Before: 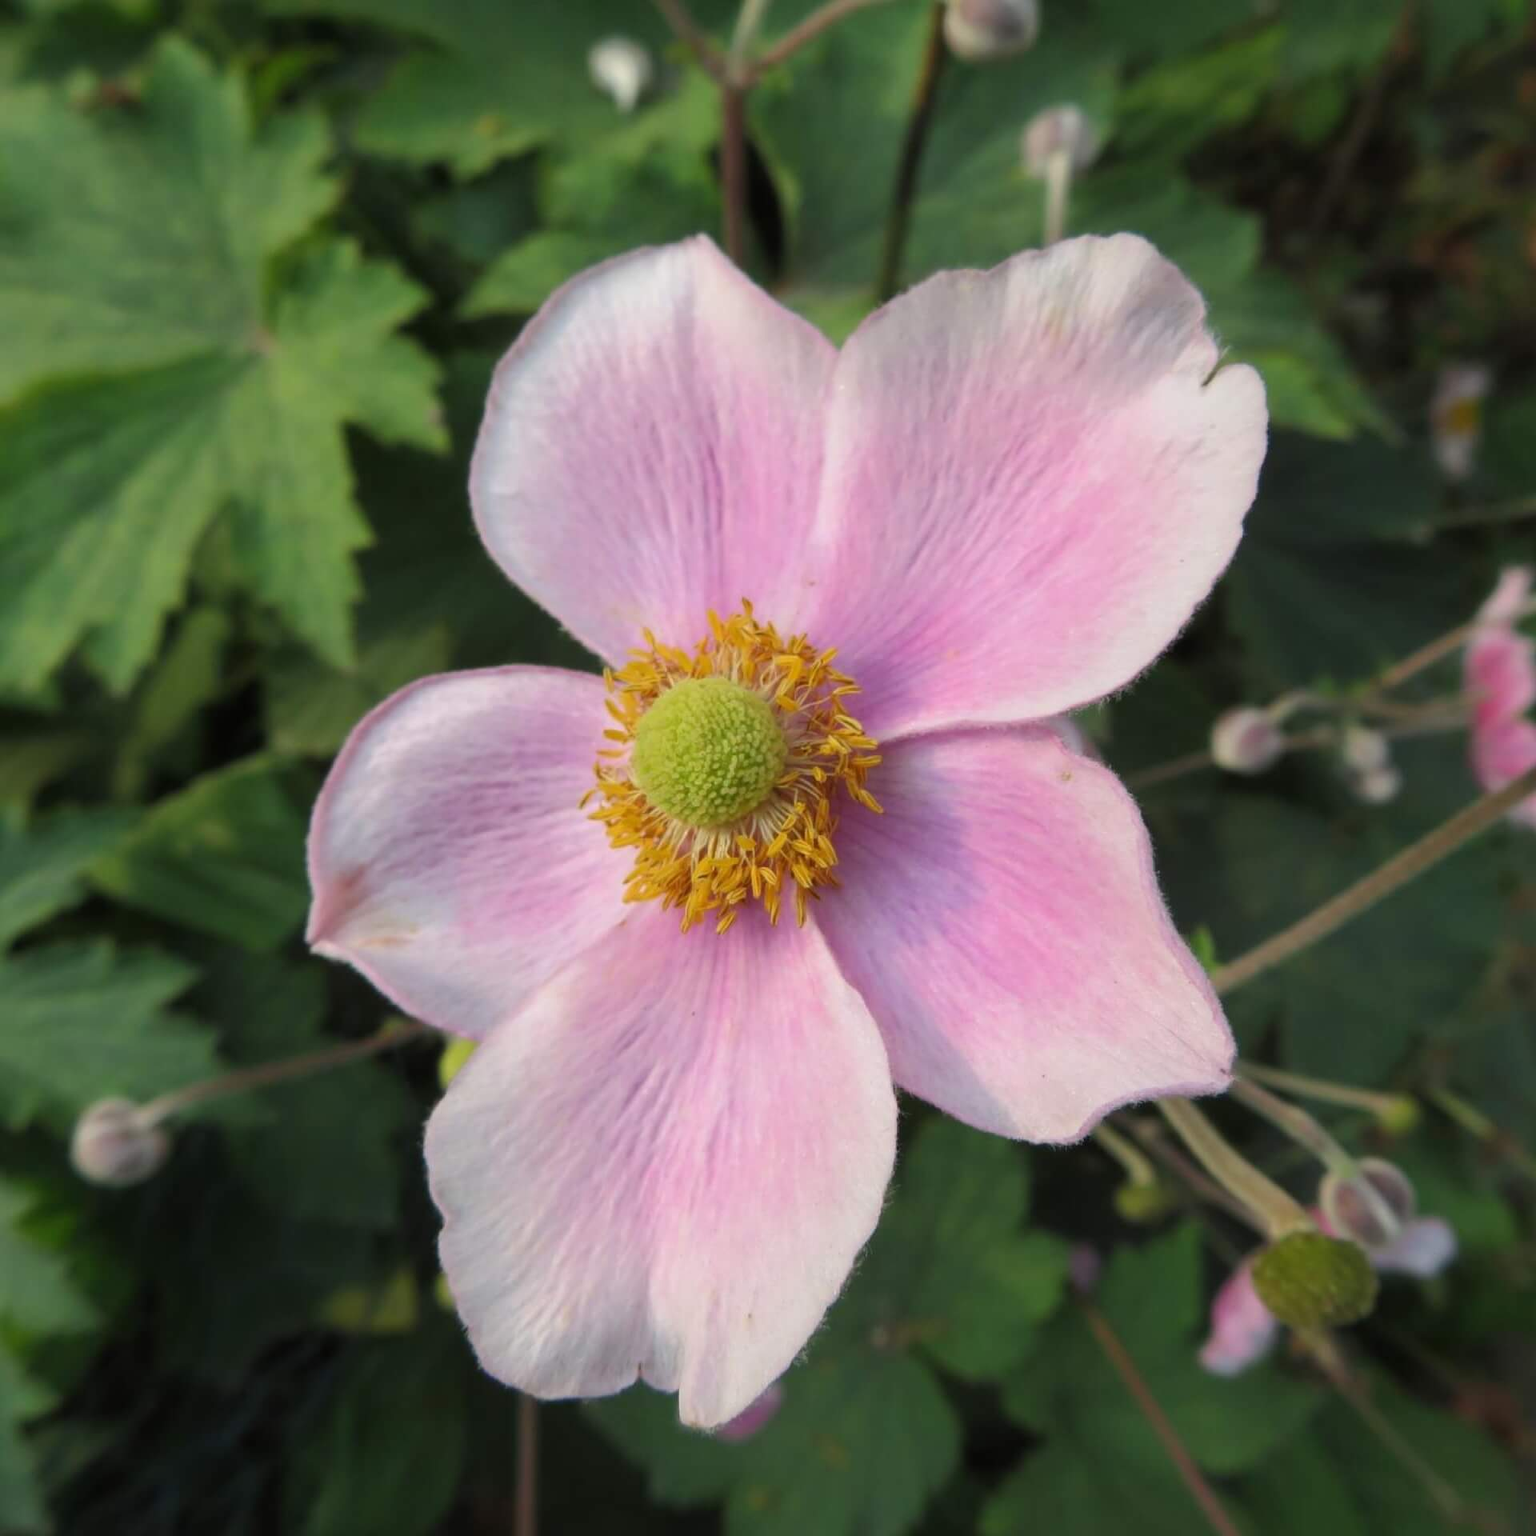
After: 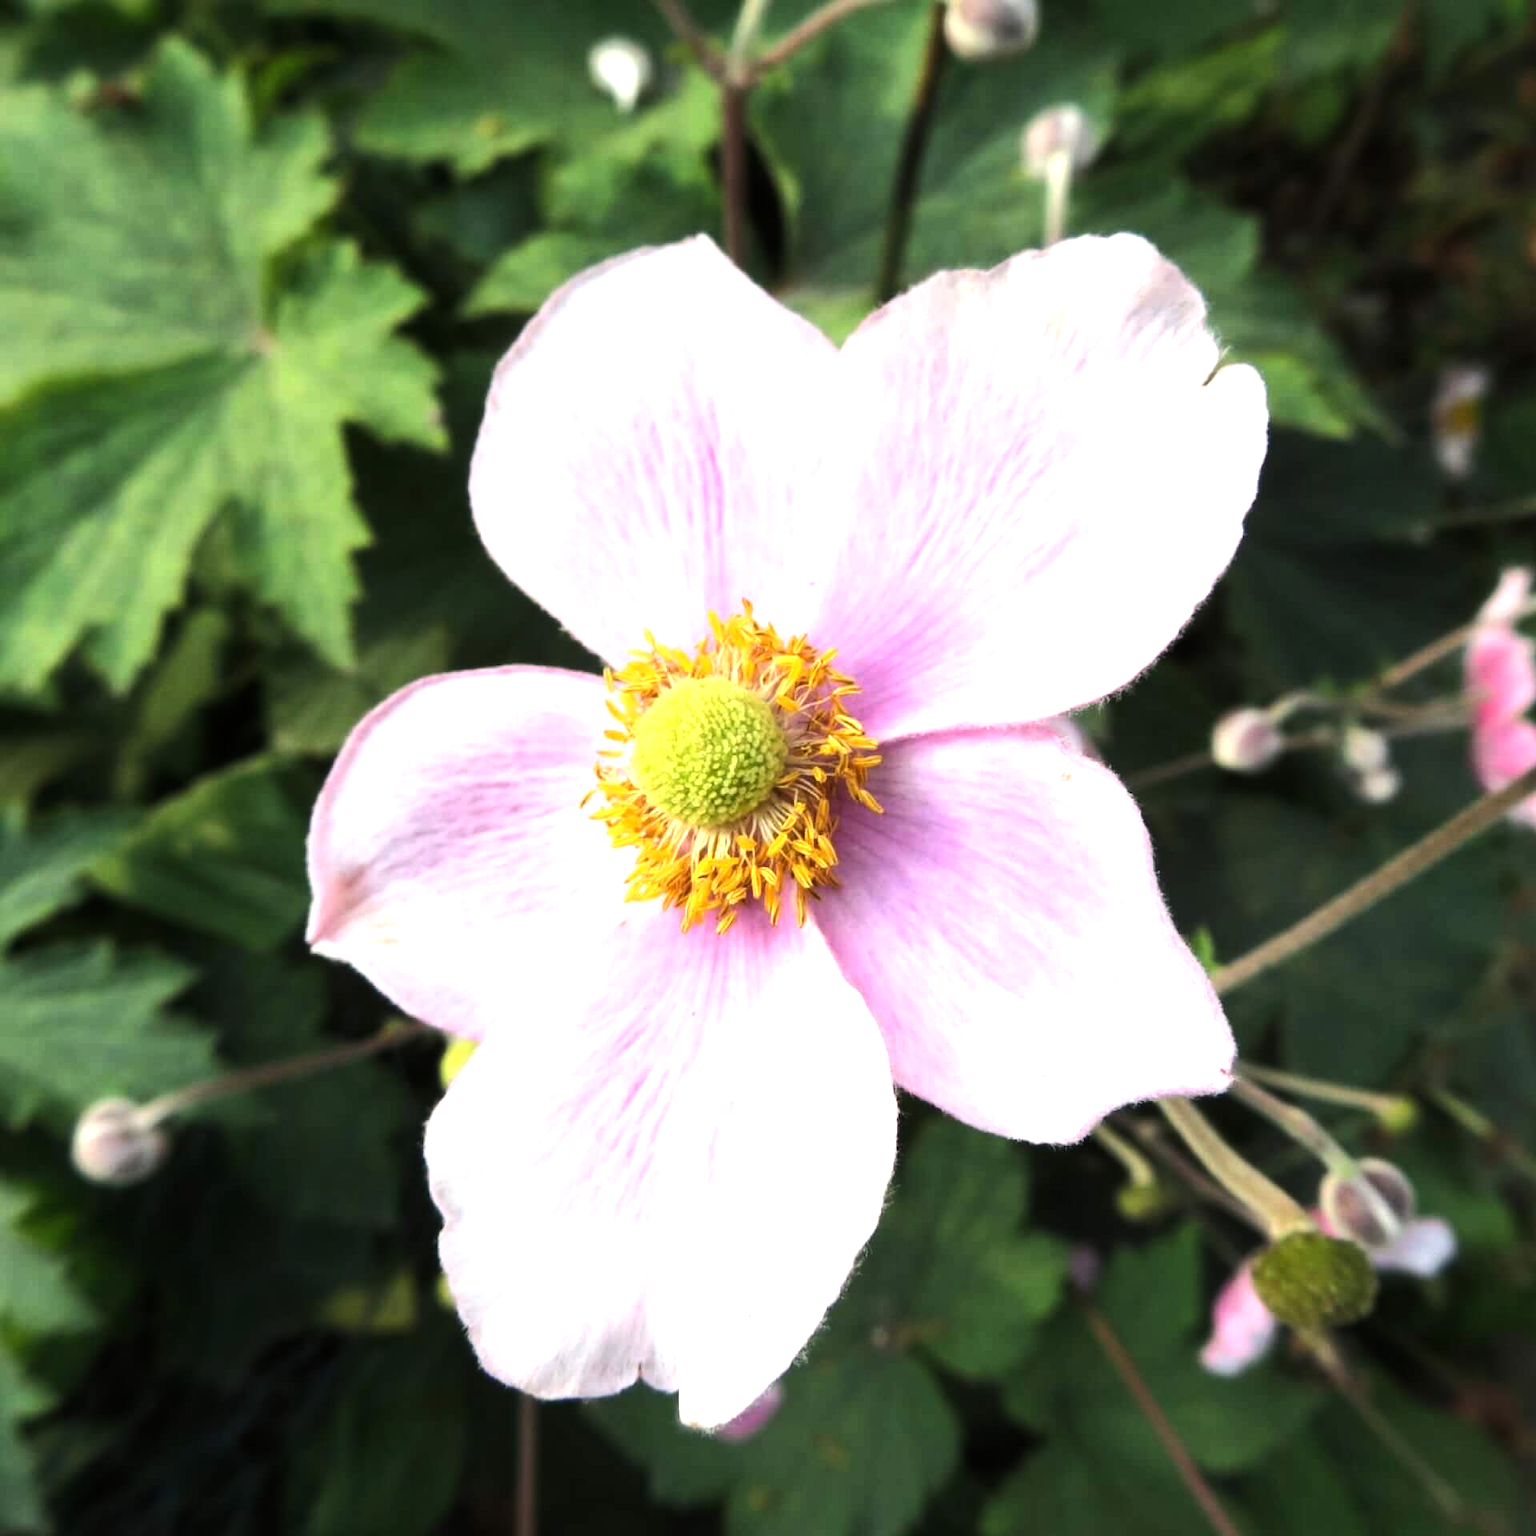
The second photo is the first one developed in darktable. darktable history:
tone equalizer: -8 EV -1.08 EV, -7 EV -1.01 EV, -6 EV -0.867 EV, -5 EV -0.578 EV, -3 EV 0.578 EV, -2 EV 0.867 EV, -1 EV 1.01 EV, +0 EV 1.08 EV, edges refinement/feathering 500, mask exposure compensation -1.57 EV, preserve details no
exposure: black level correction 0.001, exposure 0.5 EV, compensate exposure bias true, compensate highlight preservation false
